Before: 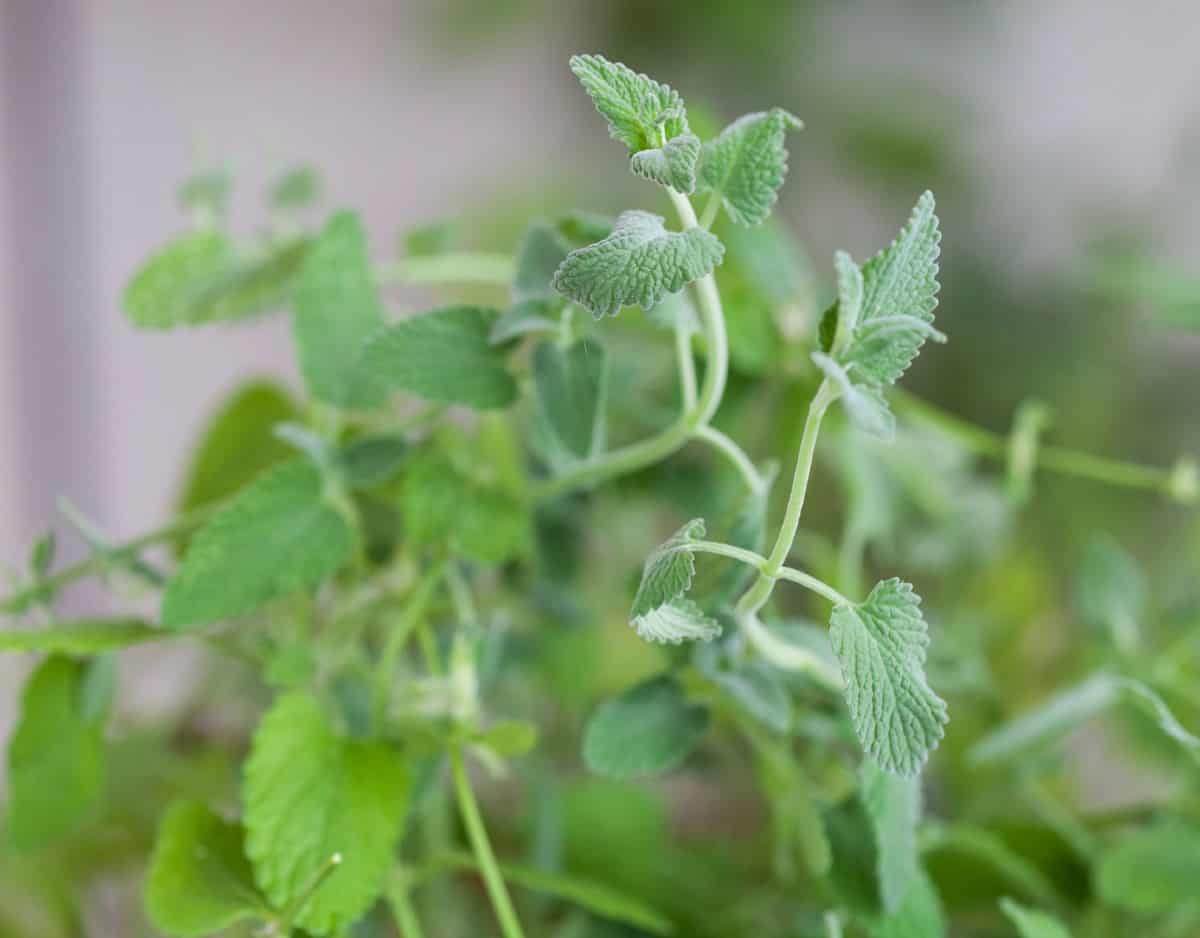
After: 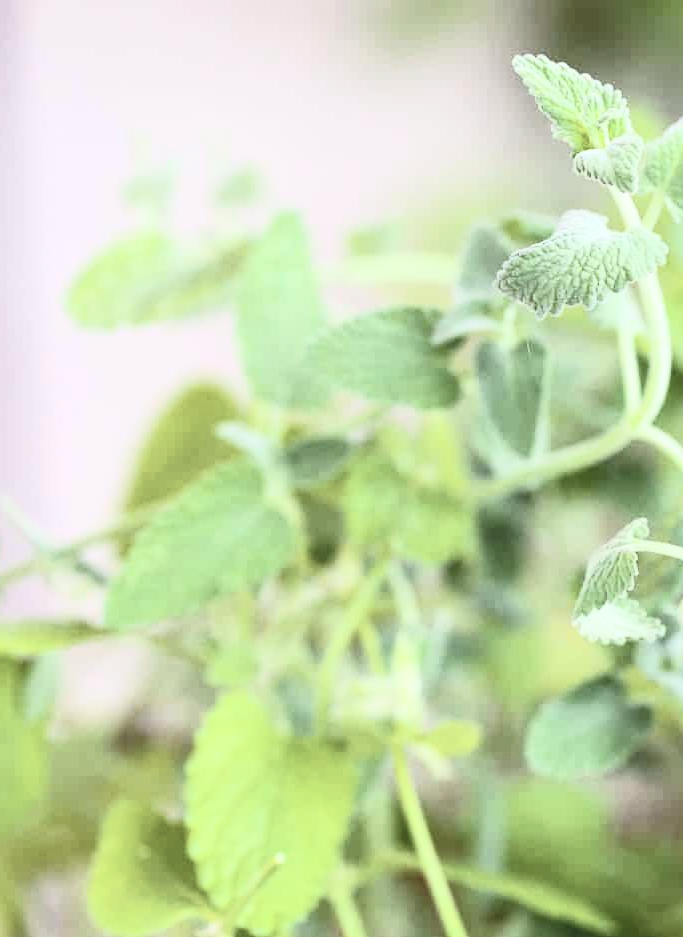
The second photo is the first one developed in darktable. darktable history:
crop: left 4.766%, right 38.309%
color balance rgb: power › chroma 0.299%, power › hue 22.79°, linear chroma grading › shadows -3.64%, linear chroma grading › highlights -4.512%, perceptual saturation grading › global saturation 30.446%, global vibrance 15.121%
tone curve: curves: ch0 [(0, 0) (0.08, 0.056) (0.4, 0.4) (0.6, 0.612) (0.92, 0.924) (1, 1)], color space Lab, independent channels, preserve colors none
contrast brightness saturation: contrast 0.559, brightness 0.577, saturation -0.349
